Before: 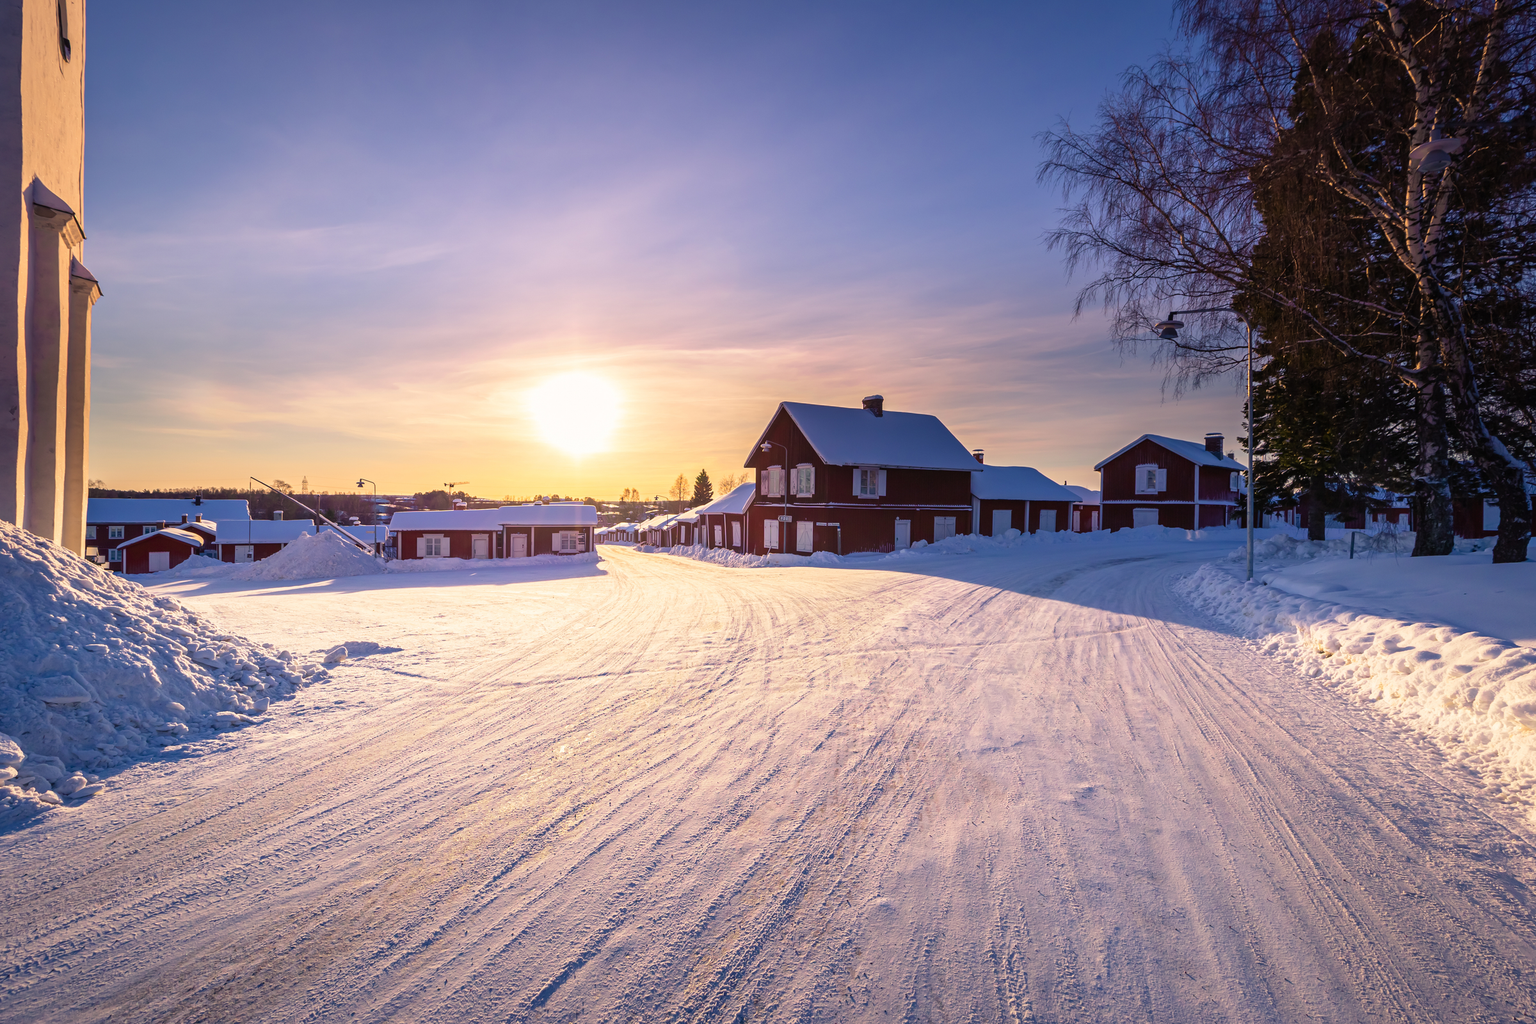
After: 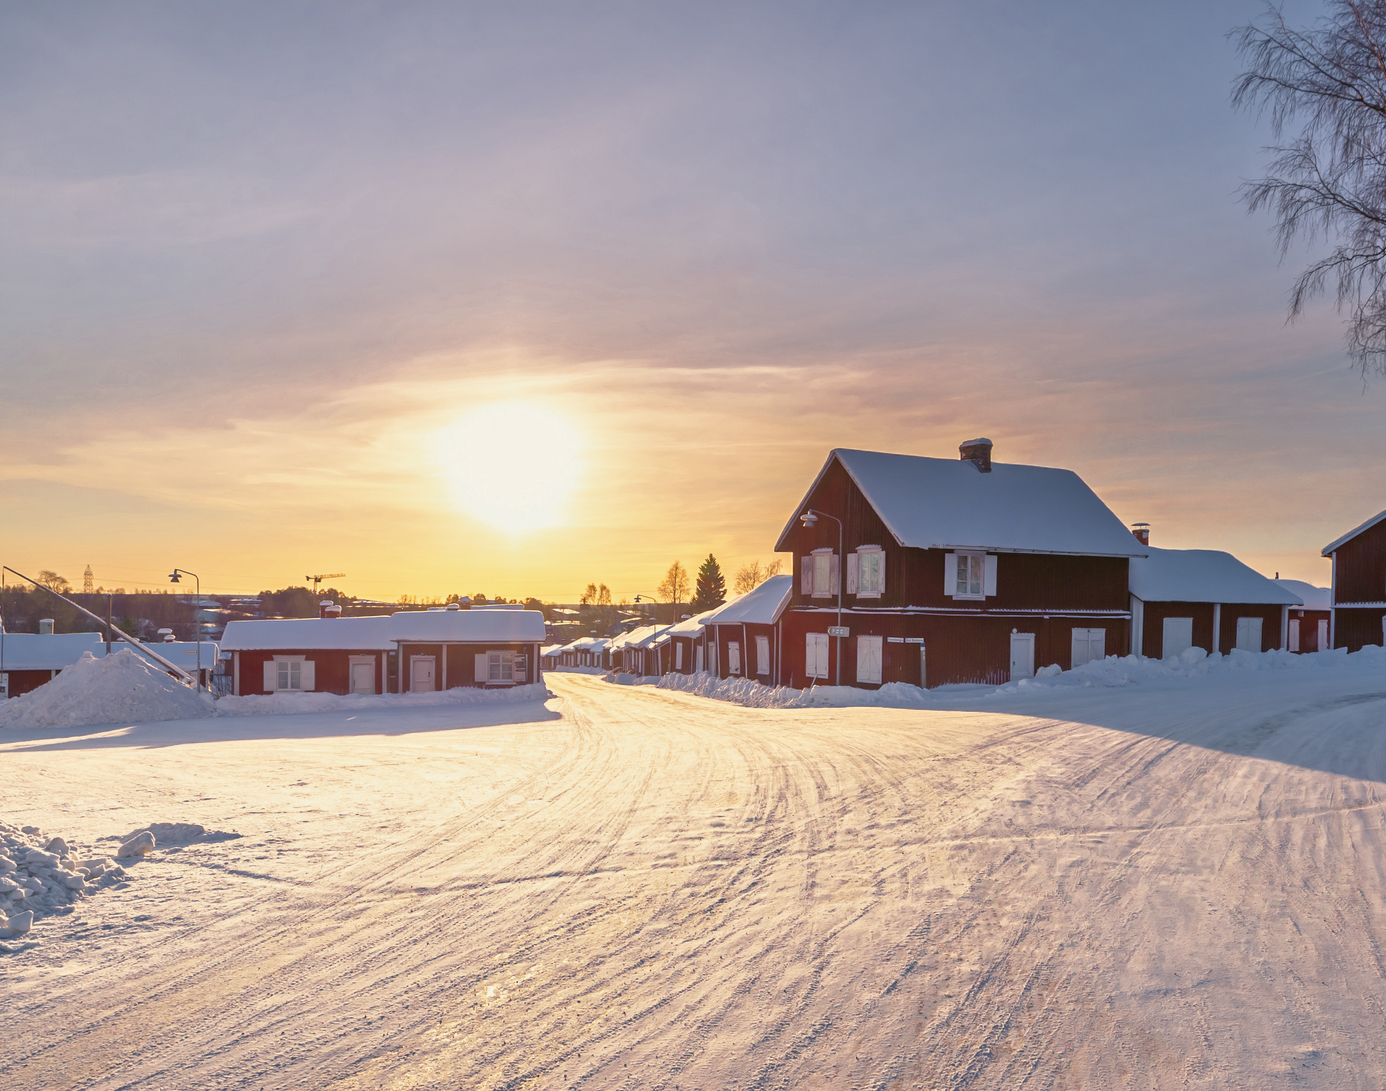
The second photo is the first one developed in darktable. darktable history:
tone equalizer: -7 EV 0.15 EV, -6 EV 0.6 EV, -5 EV 1.15 EV, -4 EV 1.33 EV, -3 EV 1.15 EV, -2 EV 0.6 EV, -1 EV 0.15 EV, mask exposure compensation -0.5 EV
color balance: mode lift, gamma, gain (sRGB), lift [1.04, 1, 1, 0.97], gamma [1.01, 1, 1, 0.97], gain [0.96, 1, 1, 0.97]
crop: left 16.202%, top 11.208%, right 26.045%, bottom 20.557%
color zones: curves: ch0 [(0.035, 0.242) (0.25, 0.5) (0.384, 0.214) (0.488, 0.255) (0.75, 0.5)]; ch1 [(0.063, 0.379) (0.25, 0.5) (0.354, 0.201) (0.489, 0.085) (0.729, 0.271)]; ch2 [(0.25, 0.5) (0.38, 0.517) (0.442, 0.51) (0.735, 0.456)]
